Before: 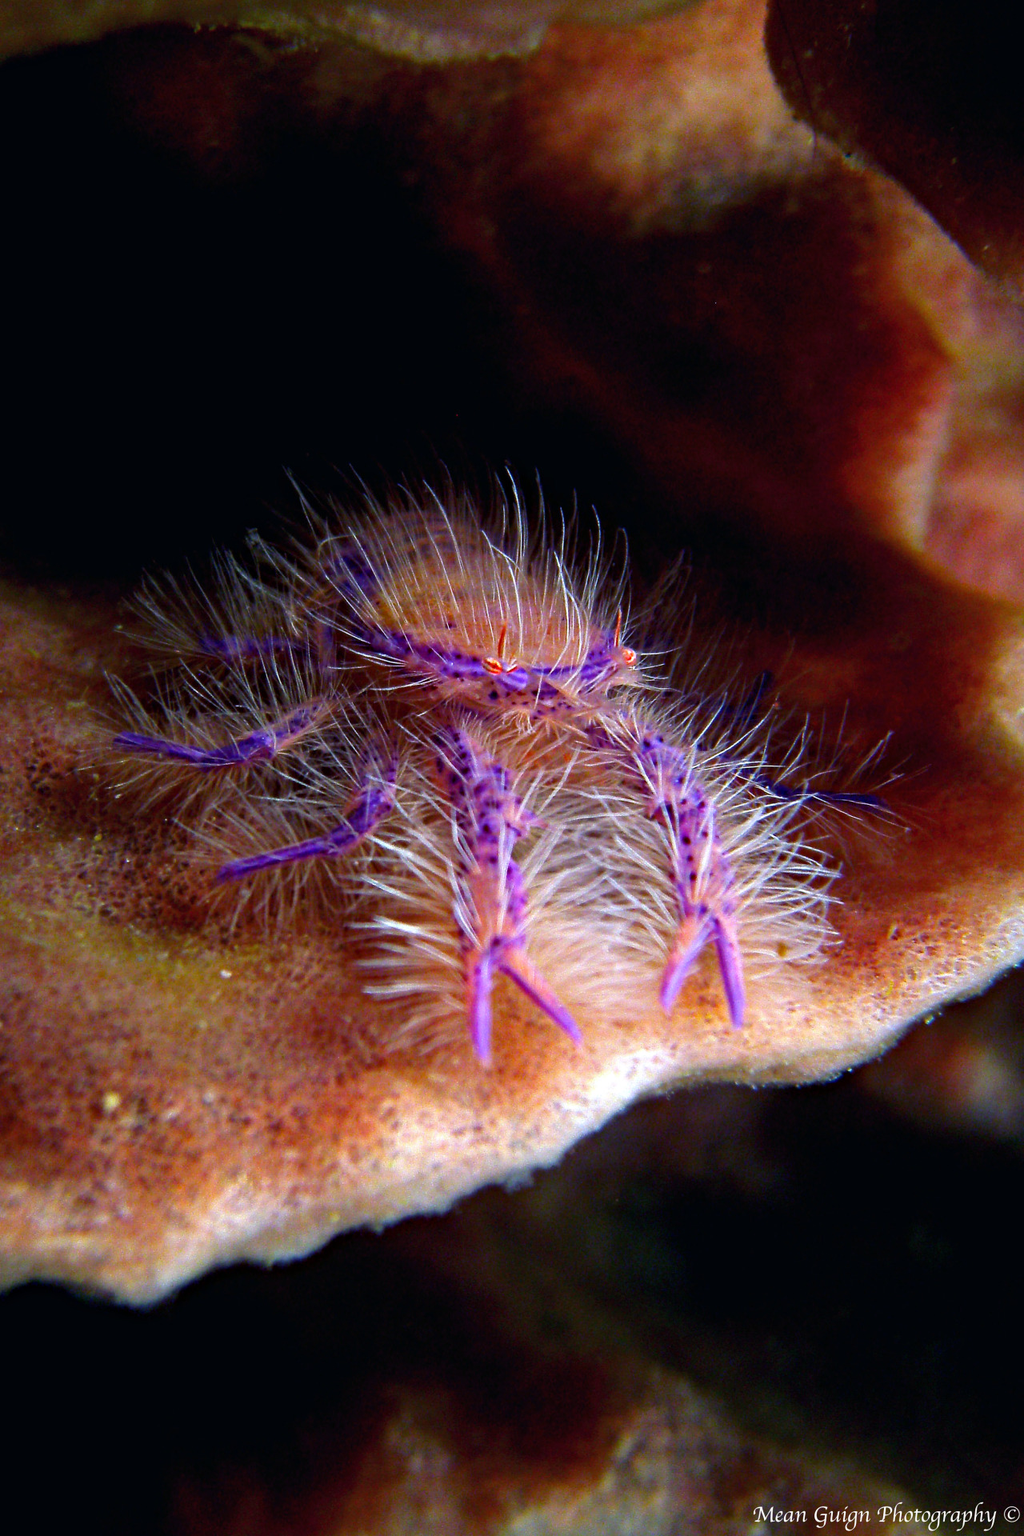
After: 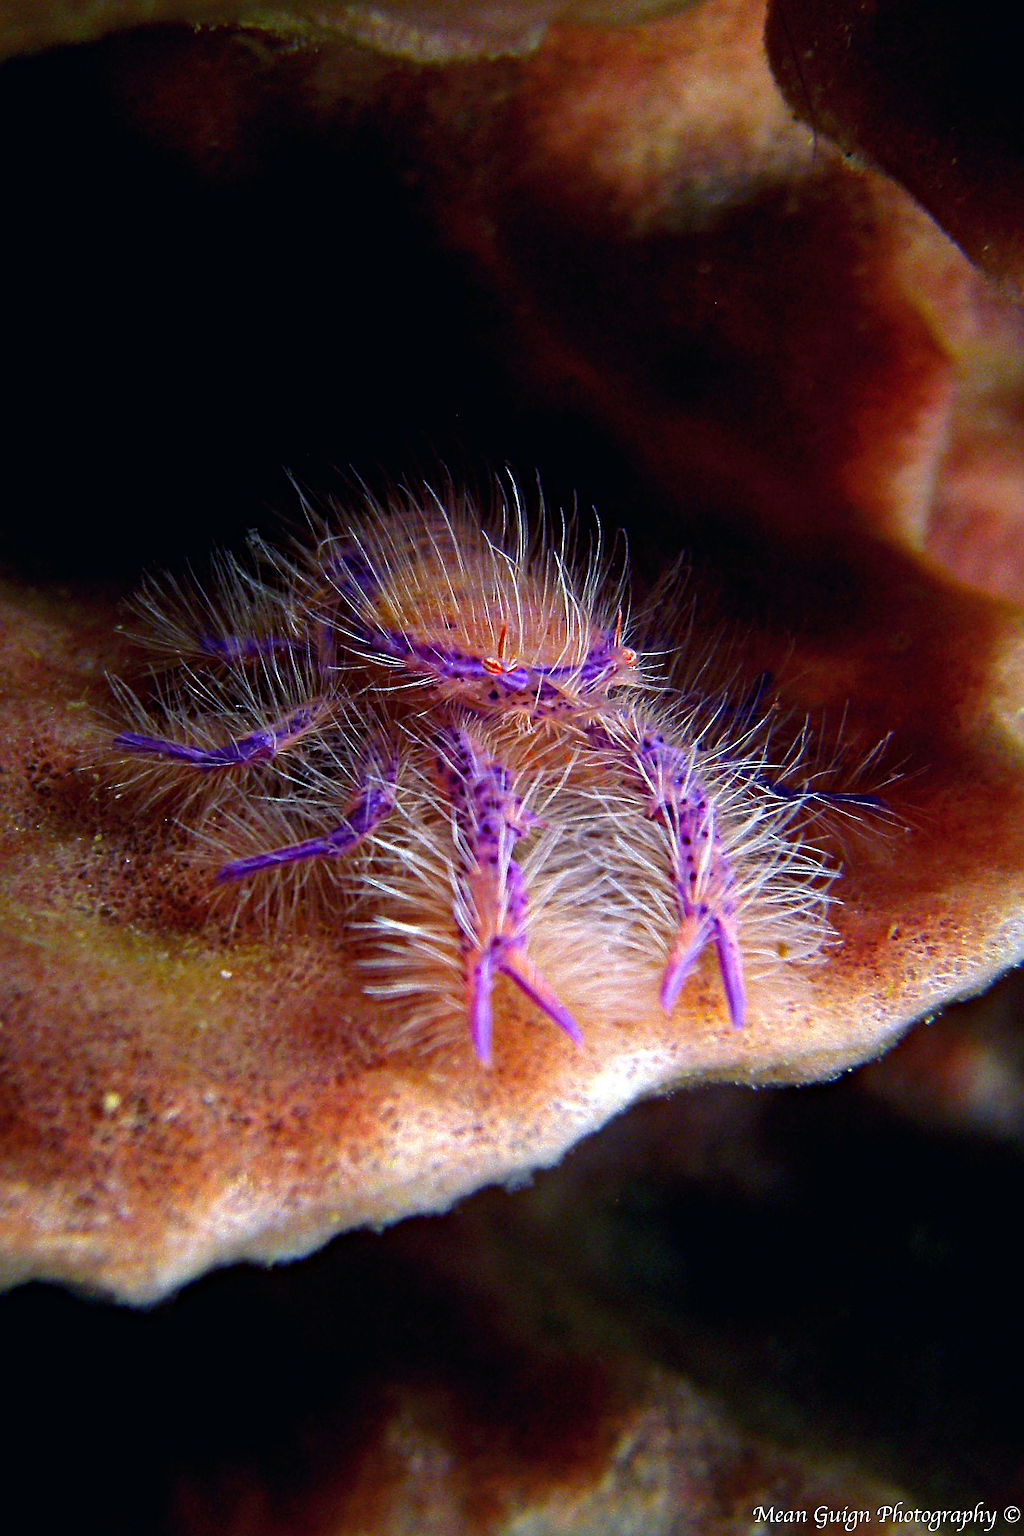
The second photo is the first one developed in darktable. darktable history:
sharpen: amount 0.48
